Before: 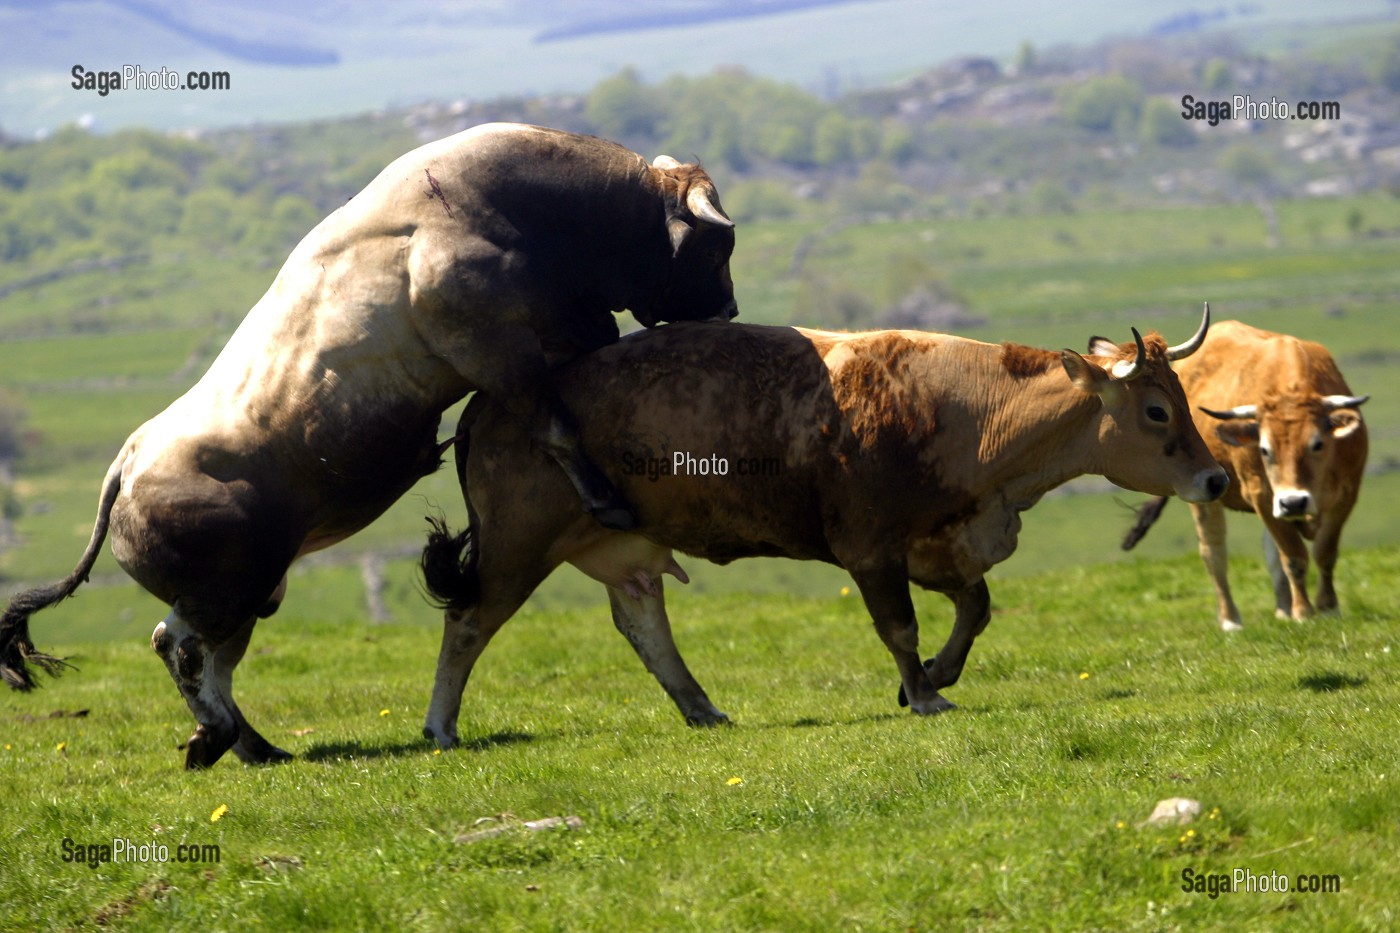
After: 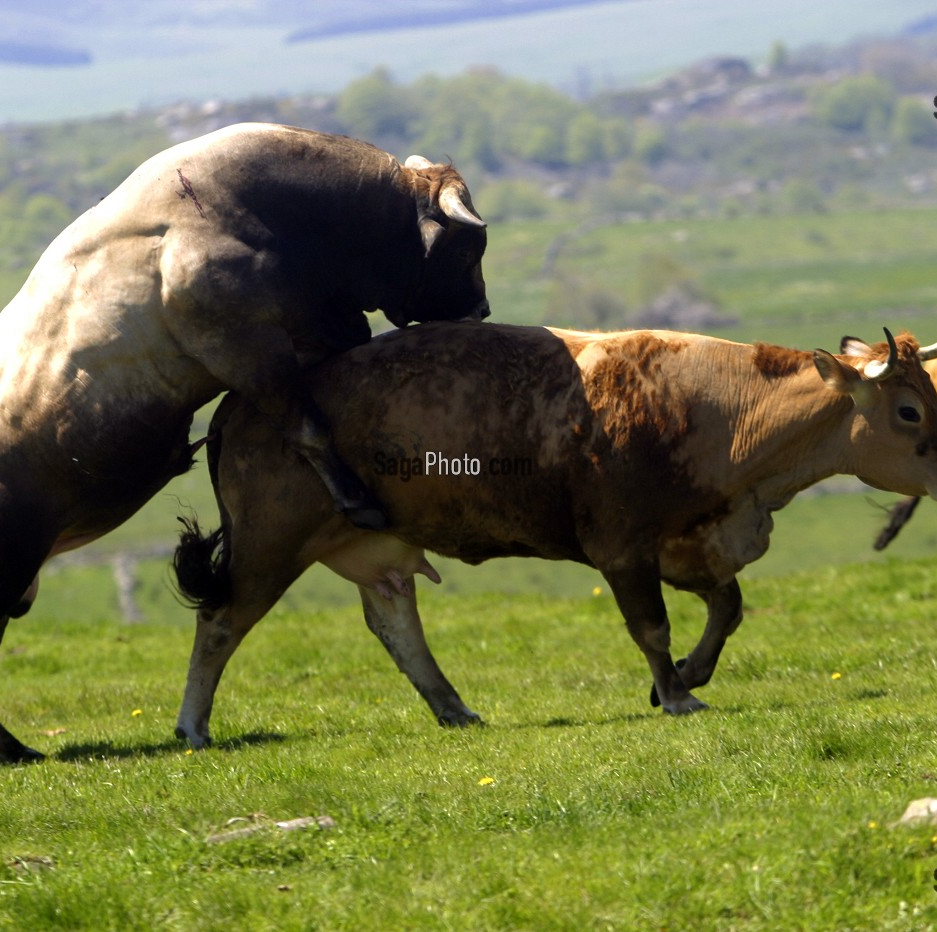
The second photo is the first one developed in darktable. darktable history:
crop and rotate: left 17.779%, right 15.26%
